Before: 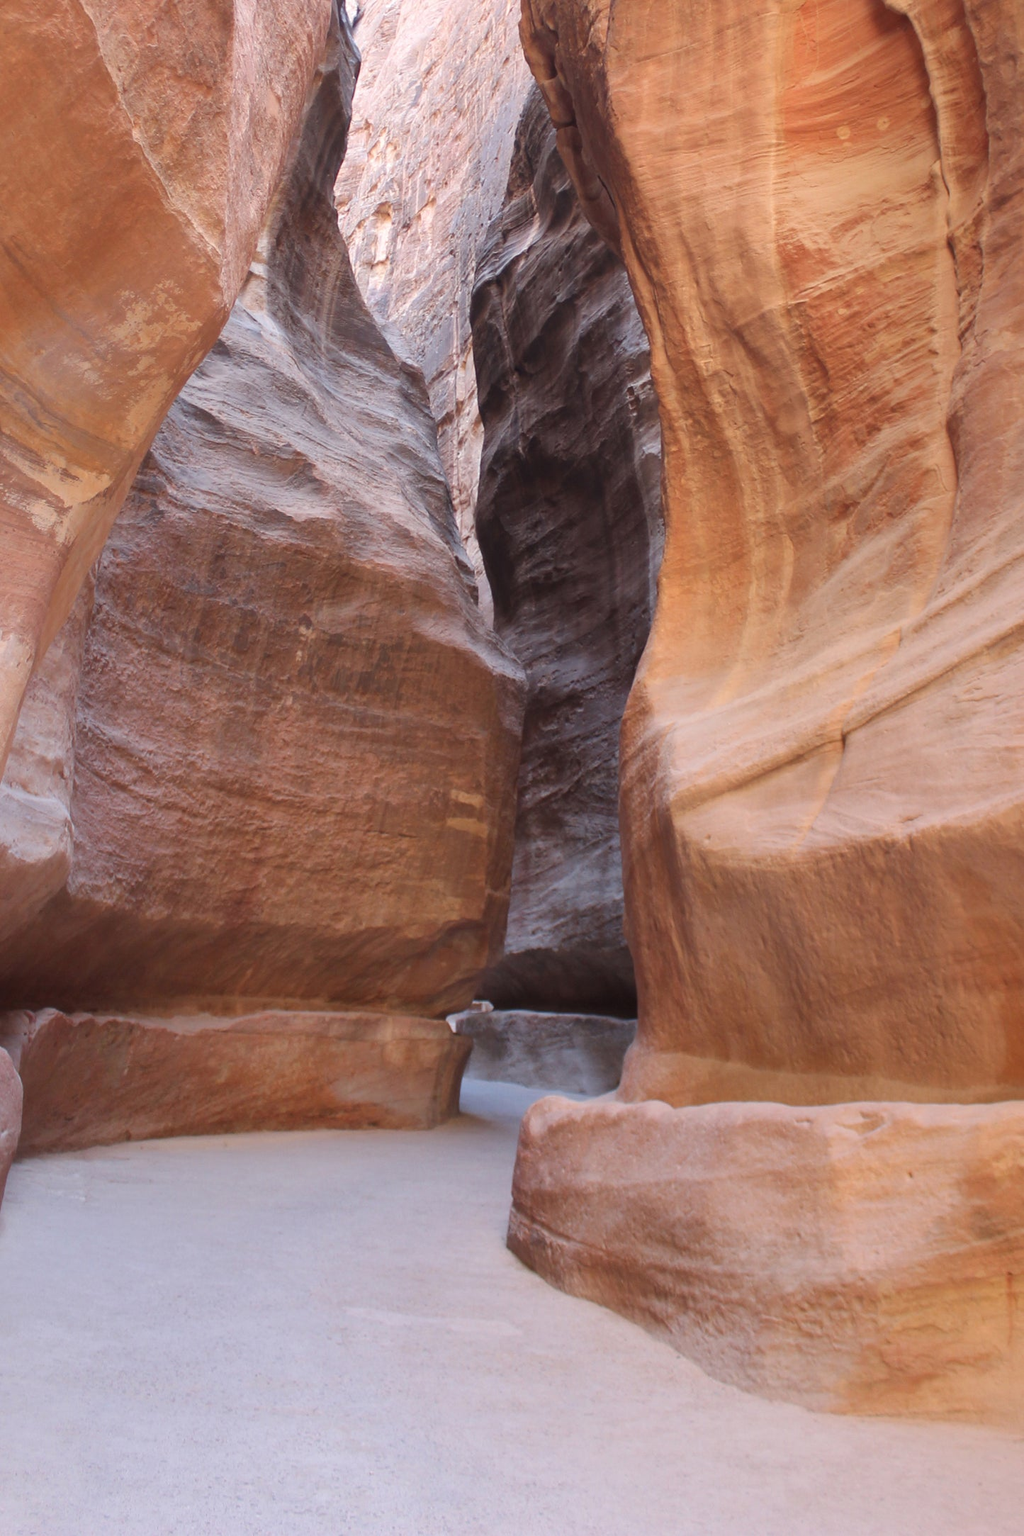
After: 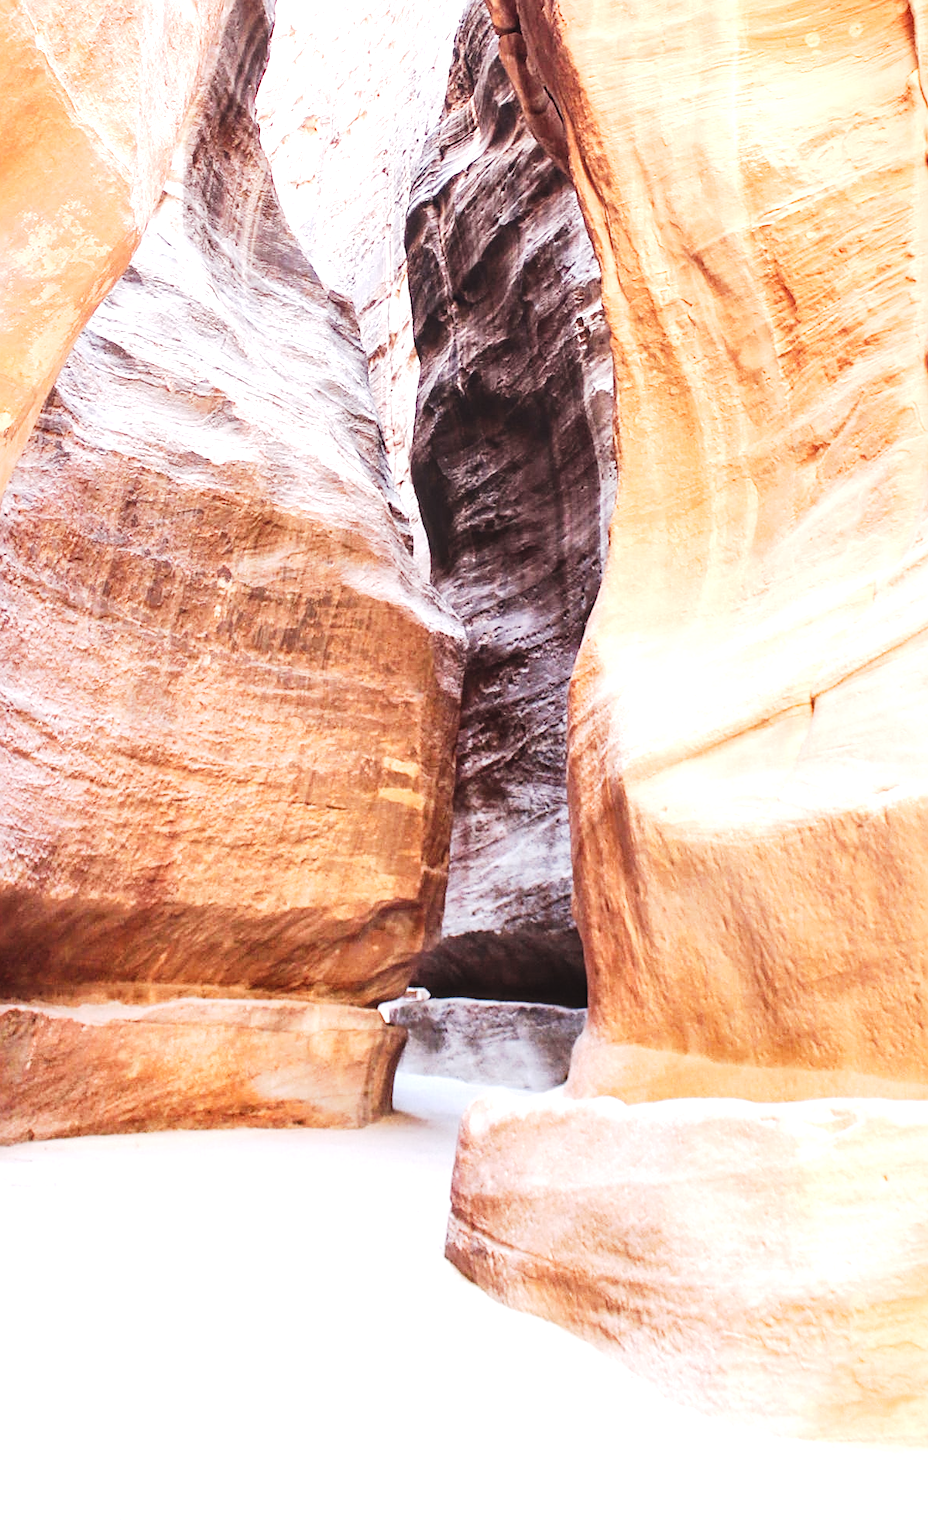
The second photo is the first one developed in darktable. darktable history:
exposure: exposure 1 EV, compensate exposure bias true, compensate highlight preservation false
crop: left 9.817%, top 6.303%, right 7.207%, bottom 2.133%
tone equalizer: -8 EV -0.786 EV, -7 EV -0.689 EV, -6 EV -0.57 EV, -5 EV -0.417 EV, -3 EV 0.39 EV, -2 EV 0.6 EV, -1 EV 0.683 EV, +0 EV 0.735 EV, edges refinement/feathering 500, mask exposure compensation -1.57 EV, preserve details no
local contrast: on, module defaults
tone curve: curves: ch0 [(0, 0.036) (0.037, 0.042) (0.184, 0.146) (0.438, 0.521) (0.54, 0.668) (0.698, 0.835) (0.856, 0.92) (1, 0.98)]; ch1 [(0, 0) (0.393, 0.415) (0.447, 0.448) (0.482, 0.459) (0.509, 0.496) (0.527, 0.525) (0.571, 0.602) (0.619, 0.671) (0.715, 0.729) (1, 1)]; ch2 [(0, 0) (0.369, 0.388) (0.449, 0.454) (0.499, 0.5) (0.521, 0.517) (0.53, 0.544) (0.561, 0.607) (0.674, 0.735) (1, 1)], preserve colors none
sharpen: on, module defaults
